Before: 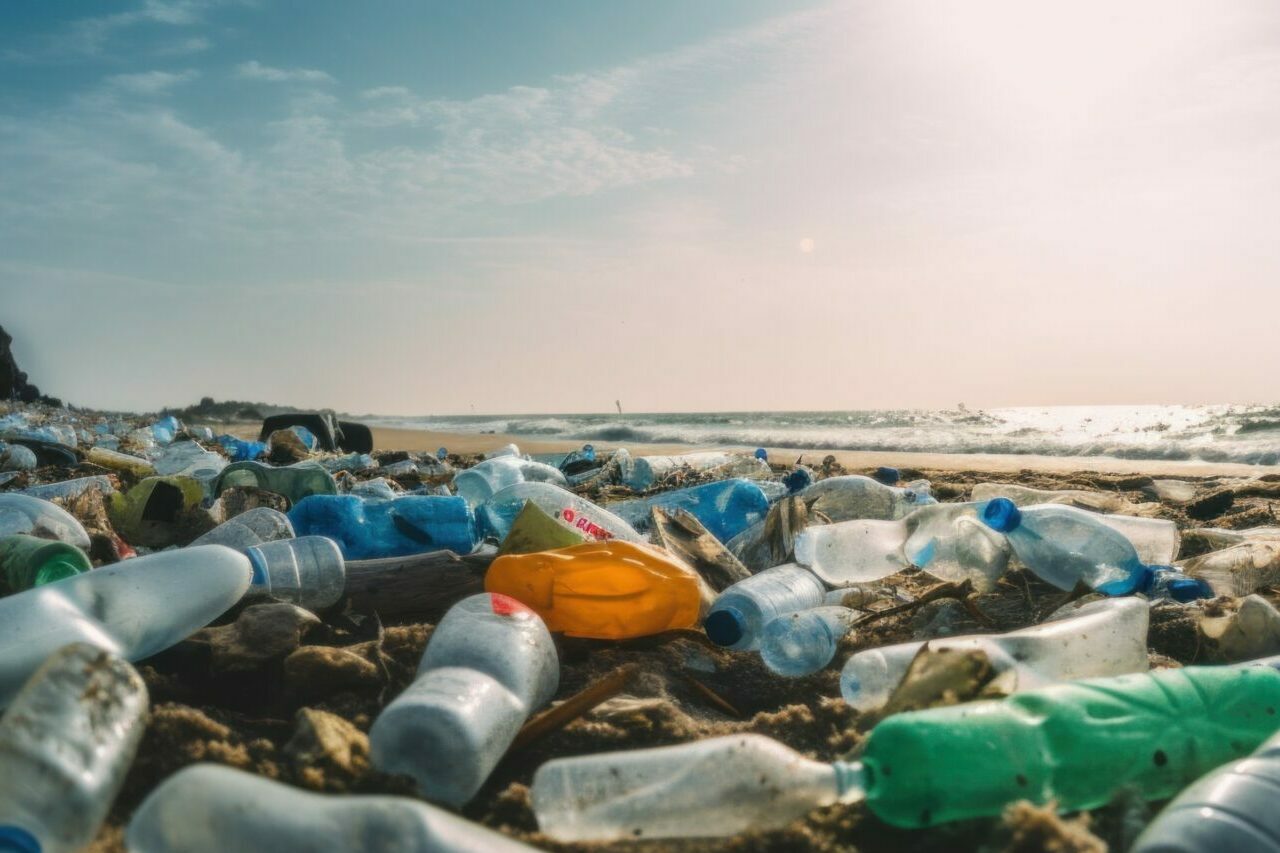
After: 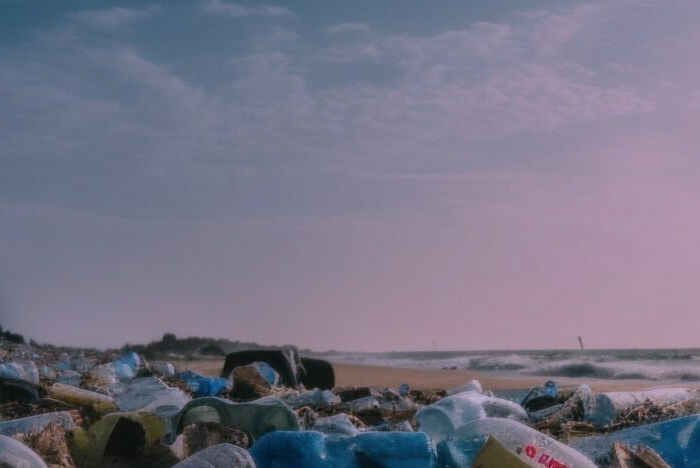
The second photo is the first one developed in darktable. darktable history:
color correction: highlights a* 15.46, highlights b* -20.56
exposure: exposure -1 EV, compensate highlight preservation false
crop and rotate: left 3.047%, top 7.509%, right 42.236%, bottom 37.598%
